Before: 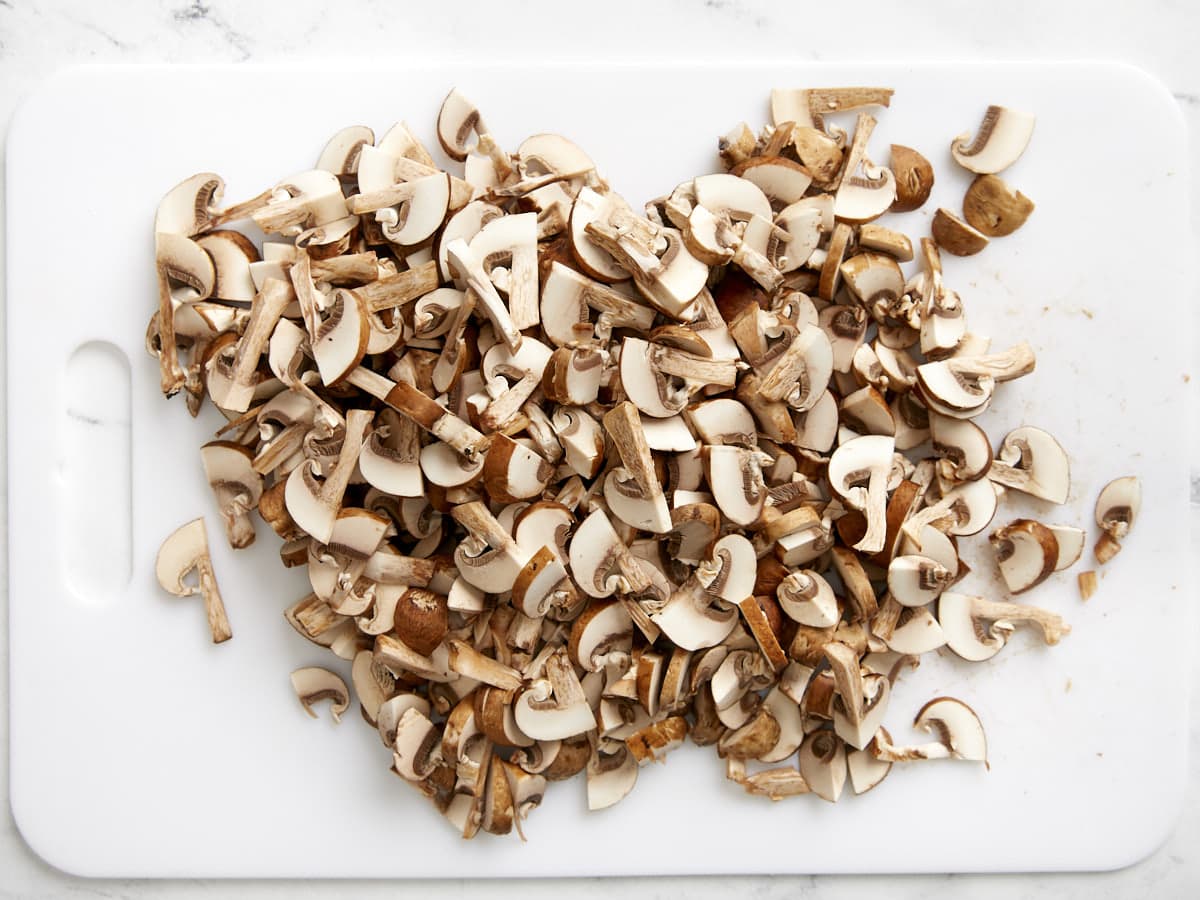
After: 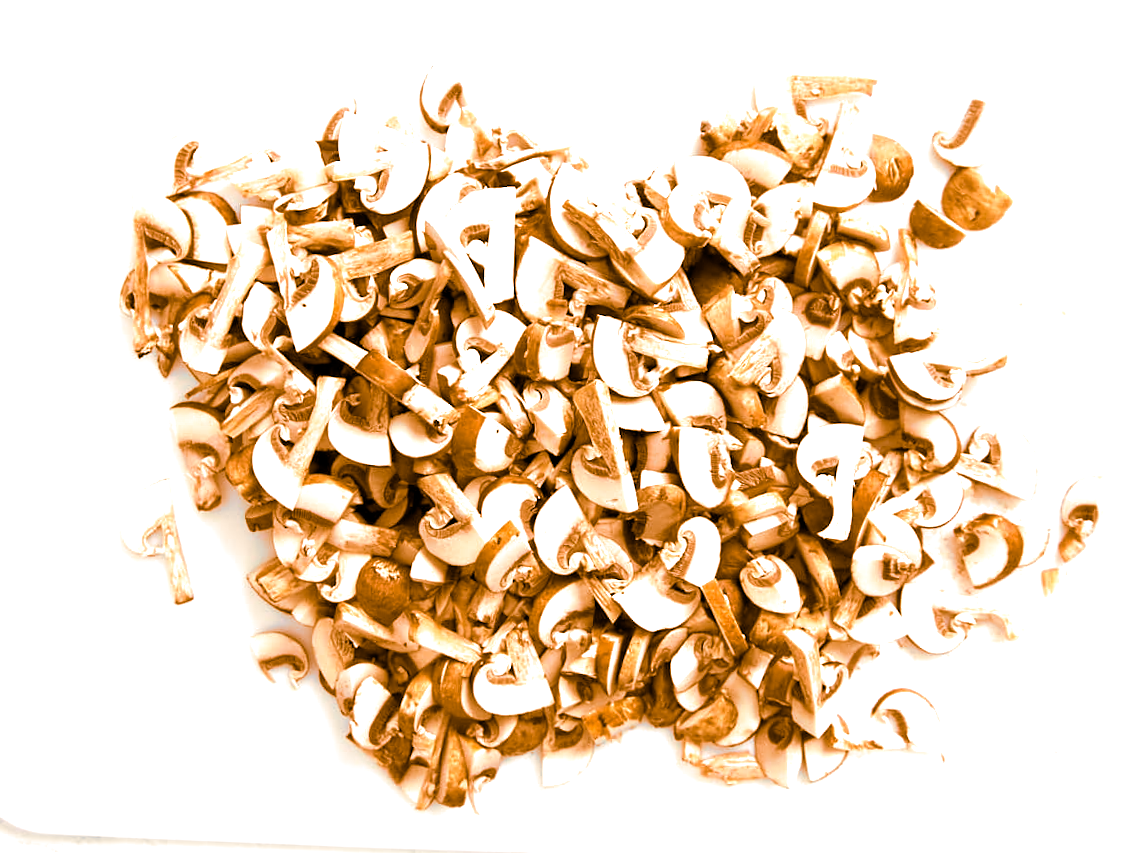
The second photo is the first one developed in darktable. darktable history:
crop and rotate: angle -2.38°
split-toning: shadows › hue 26°, shadows › saturation 0.92, highlights › hue 40°, highlights › saturation 0.92, balance -63, compress 0%
exposure: exposure 0.95 EV, compensate highlight preservation false
